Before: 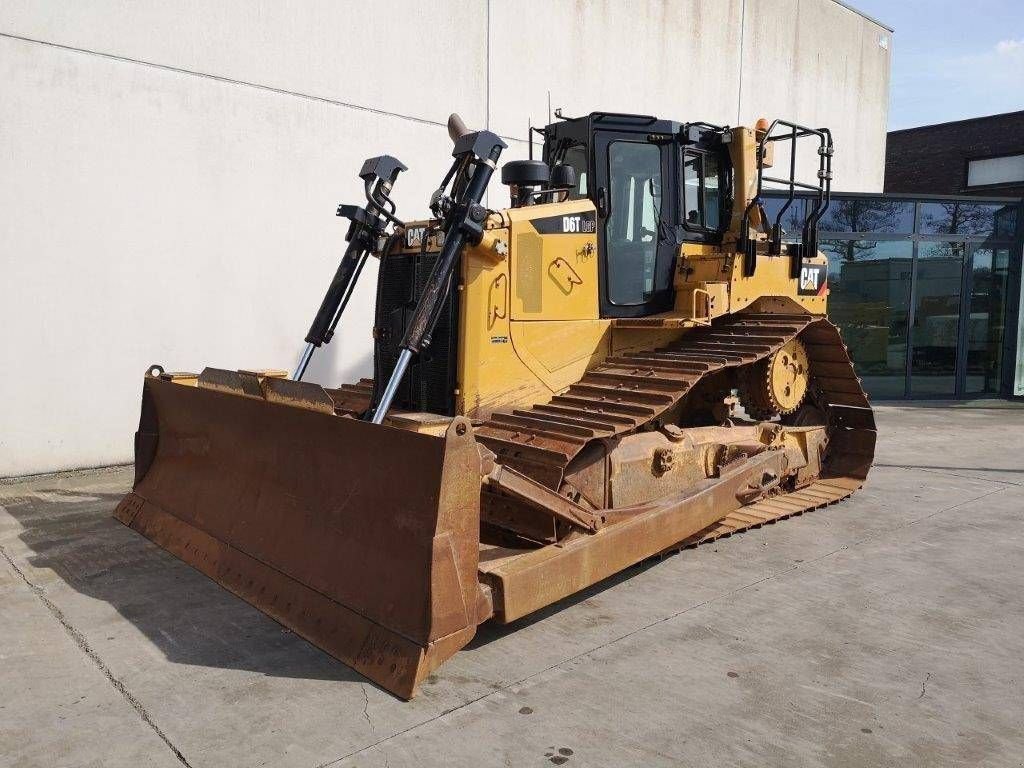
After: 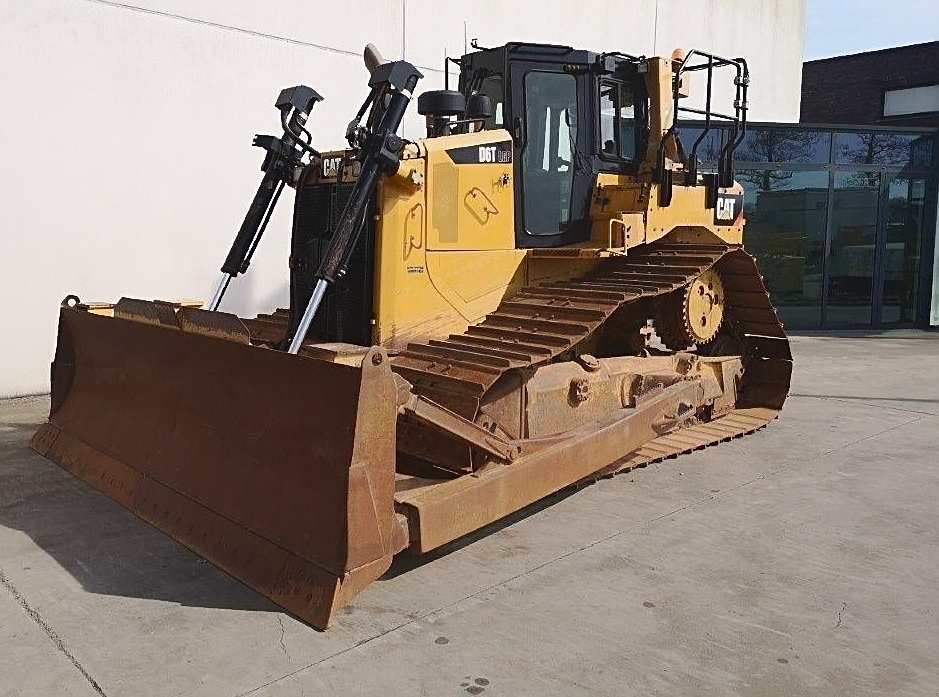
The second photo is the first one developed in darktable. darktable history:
sharpen: on, module defaults
crop and rotate: left 8.262%, top 9.226%
contrast brightness saturation: contrast 0.08, saturation 0.02
contrast equalizer: octaves 7, y [[0.6 ×6], [0.55 ×6], [0 ×6], [0 ×6], [0 ×6]], mix -1
